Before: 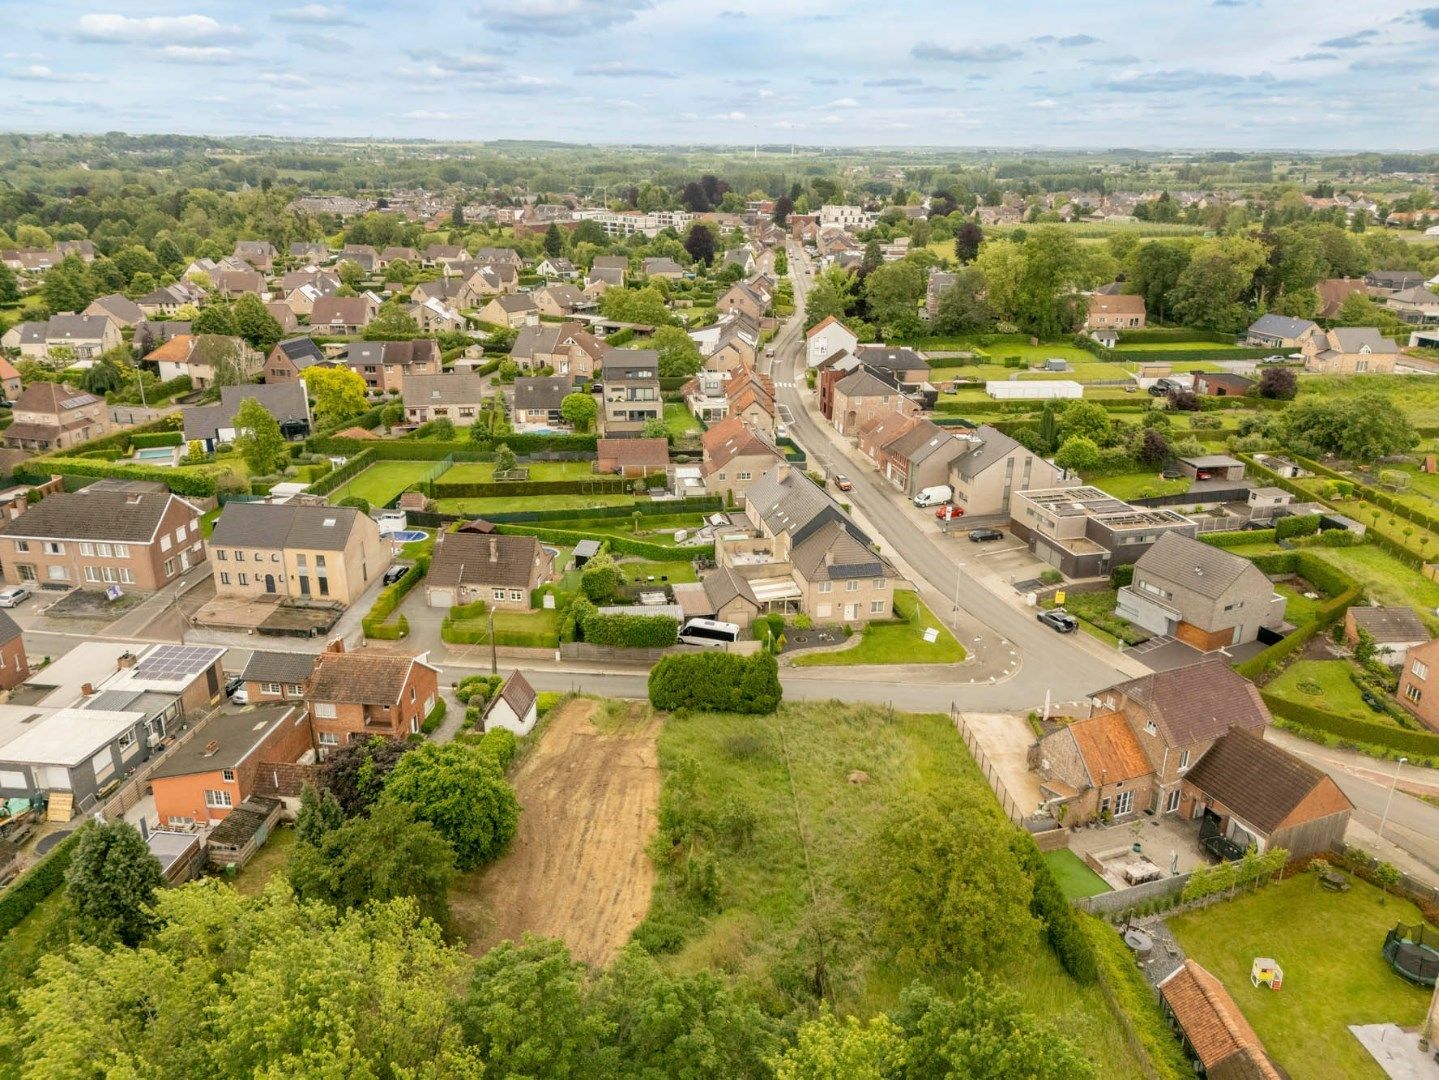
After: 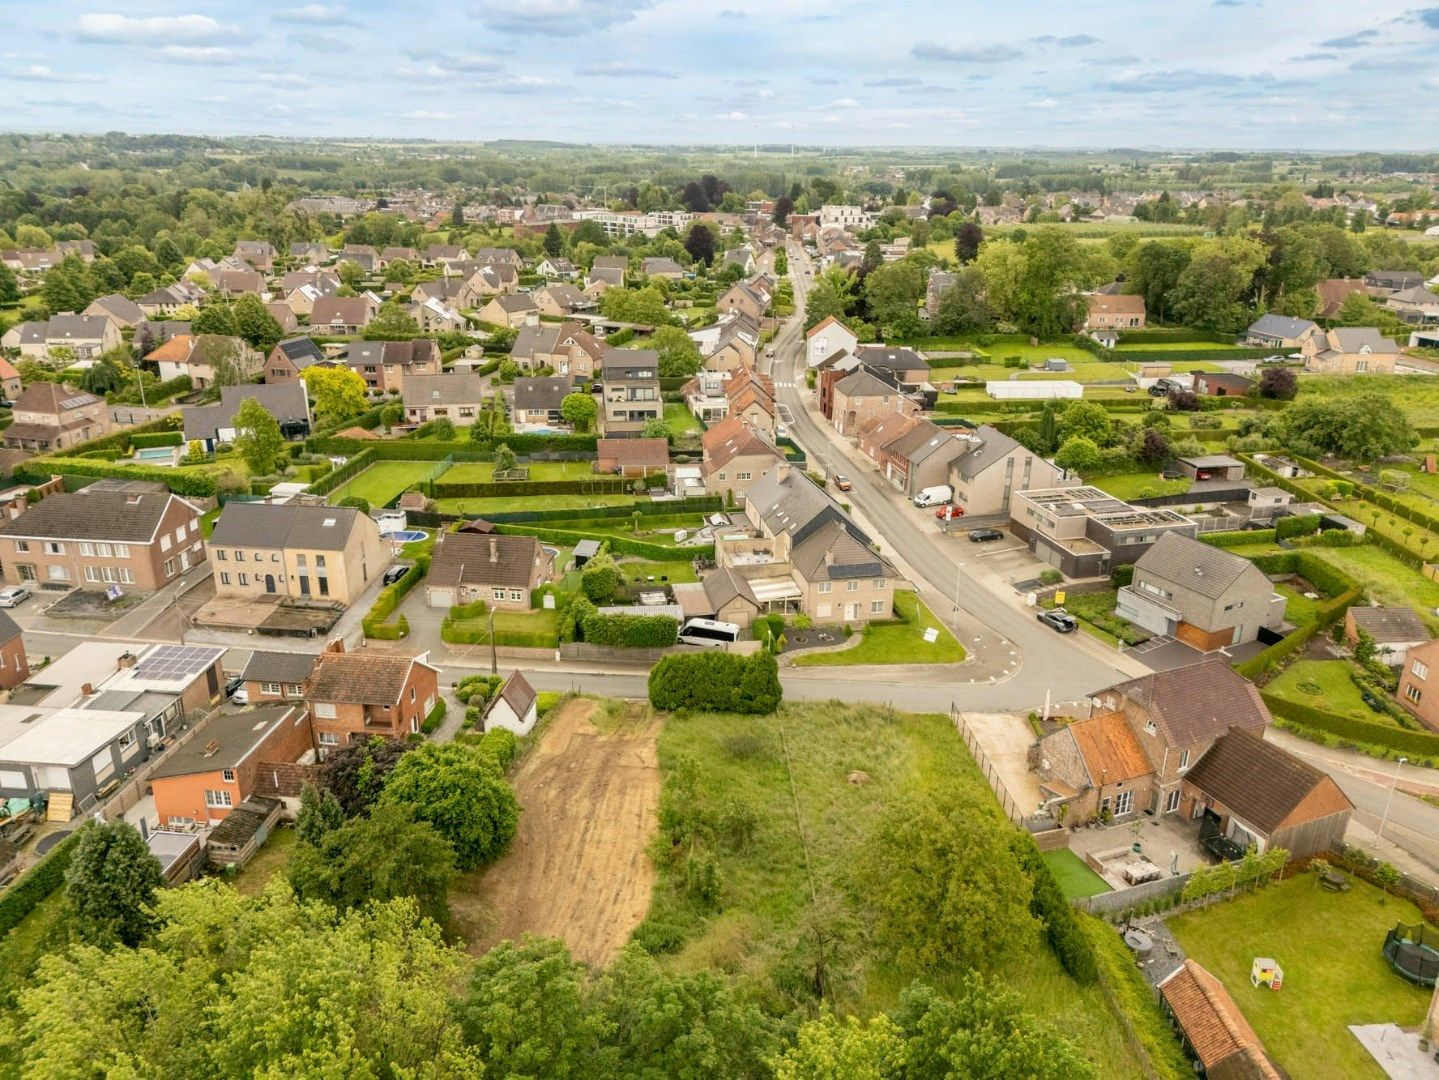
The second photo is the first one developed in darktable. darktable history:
contrast brightness saturation: contrast 0.073
